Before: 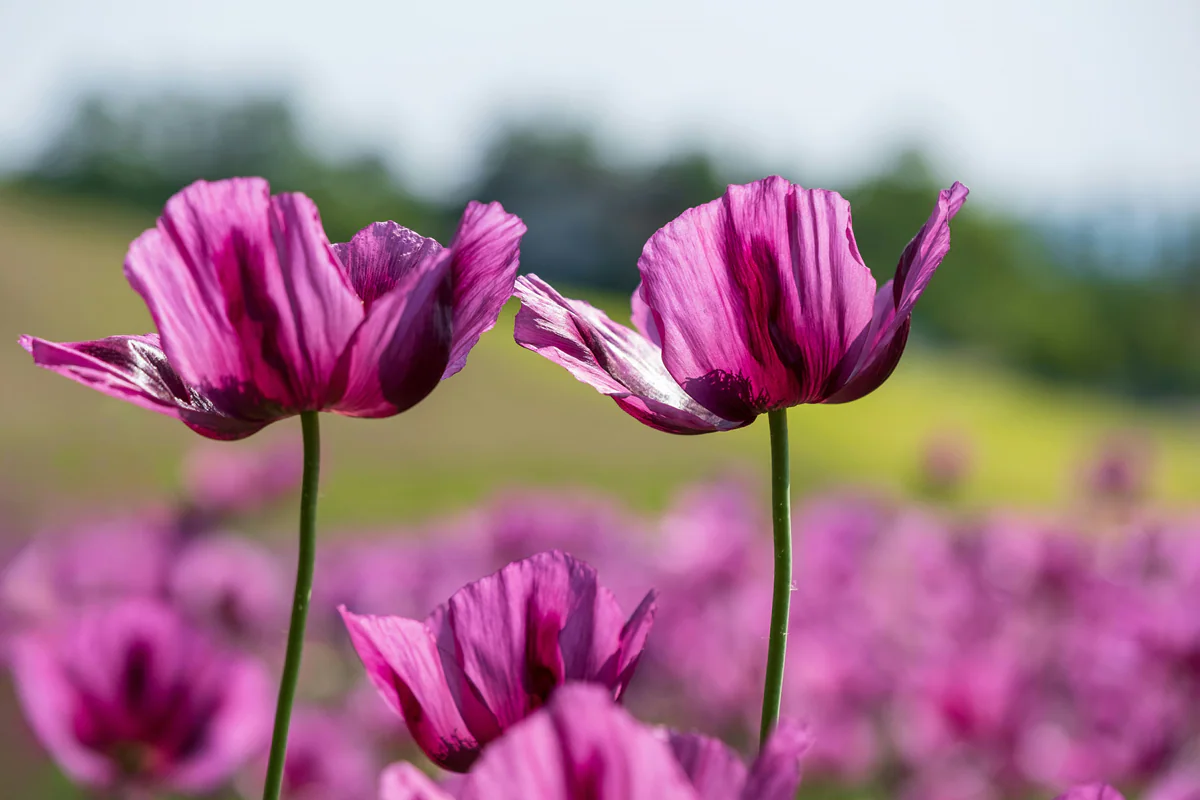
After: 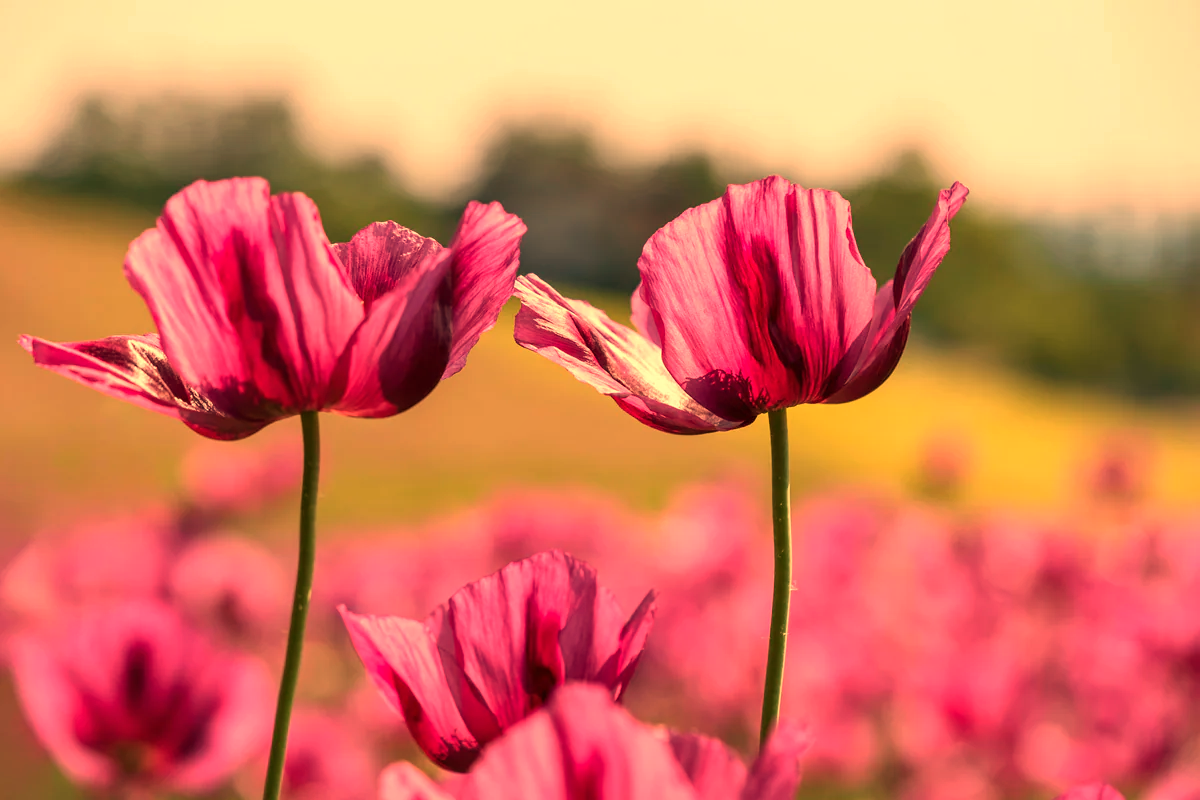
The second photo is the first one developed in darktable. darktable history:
shadows and highlights: shadows 37.27, highlights -28.18, soften with gaussian
white balance: red 1.467, blue 0.684
